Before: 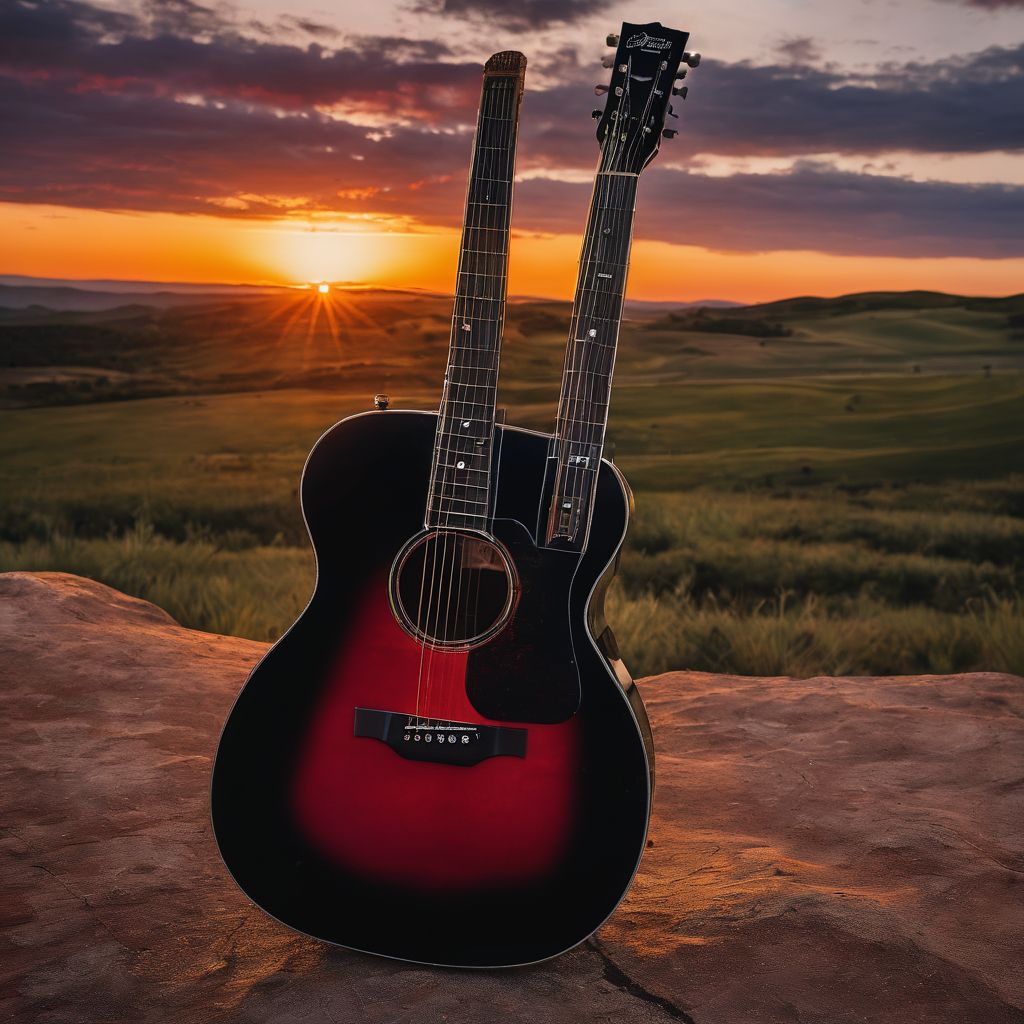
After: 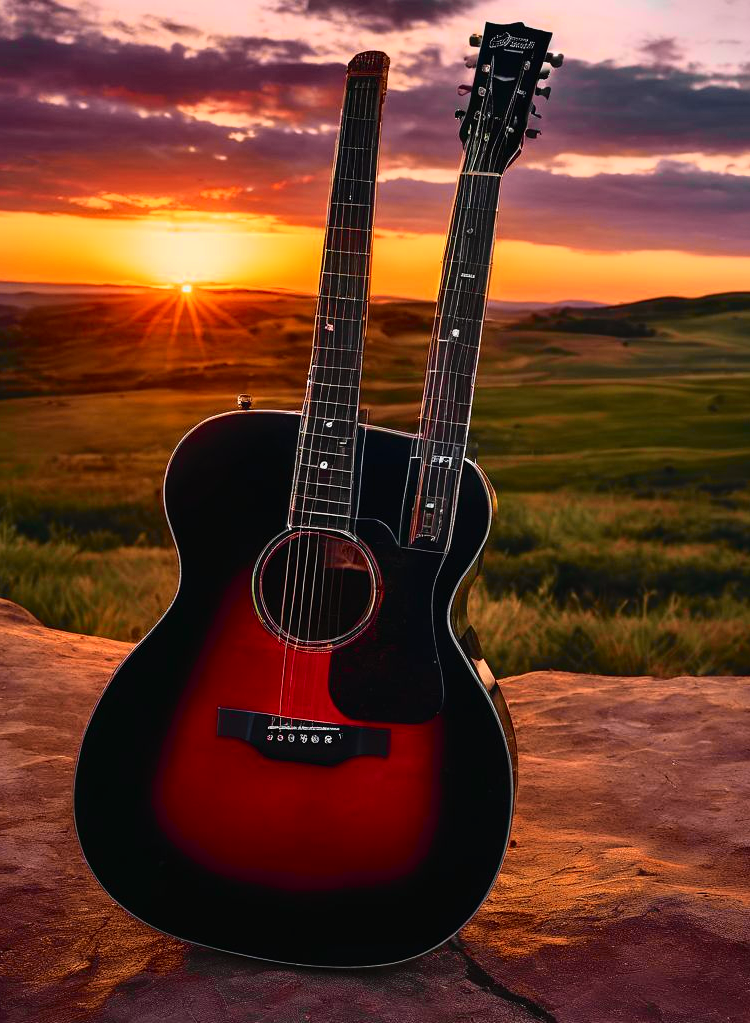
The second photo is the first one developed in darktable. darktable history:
tone curve: curves: ch0 [(0, 0) (0.046, 0.031) (0.163, 0.114) (0.391, 0.432) (0.488, 0.561) (0.695, 0.839) (0.785, 0.904) (1, 0.965)]; ch1 [(0, 0) (0.248, 0.252) (0.427, 0.412) (0.482, 0.462) (0.499, 0.497) (0.518, 0.52) (0.535, 0.577) (0.585, 0.623) (0.679, 0.743) (0.788, 0.809) (1, 1)]; ch2 [(0, 0) (0.313, 0.262) (0.427, 0.417) (0.473, 0.47) (0.503, 0.503) (0.523, 0.515) (0.557, 0.596) (0.598, 0.646) (0.708, 0.771) (1, 1)], color space Lab, independent channels
crop: left 13.383%, top 0%, right 13.347%
